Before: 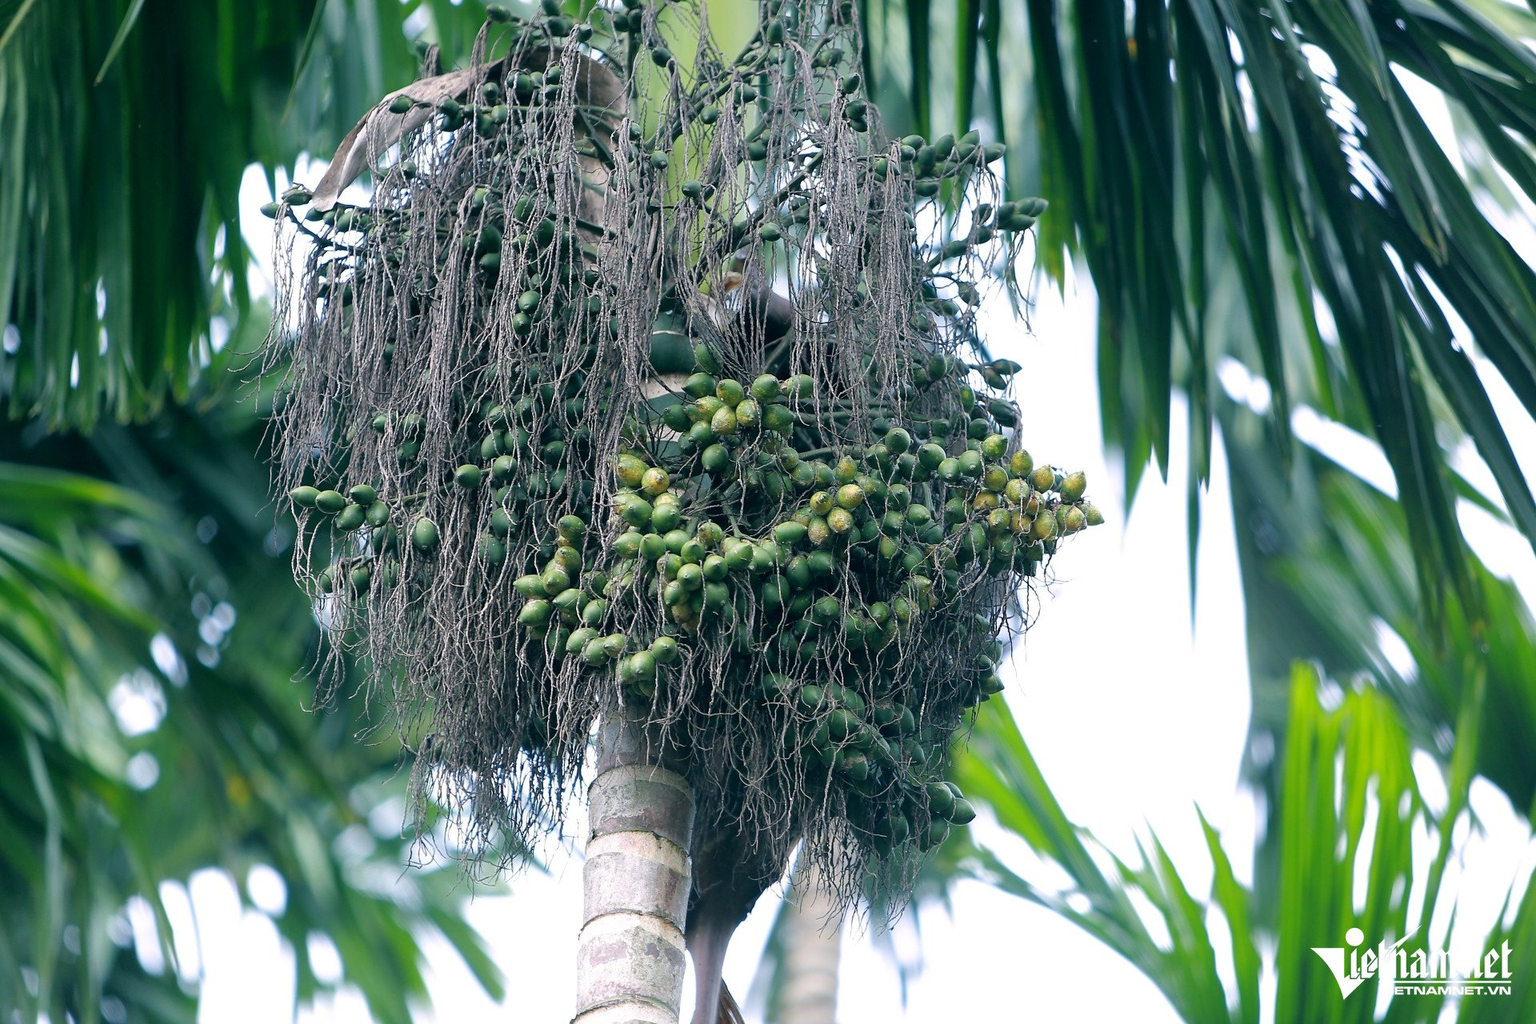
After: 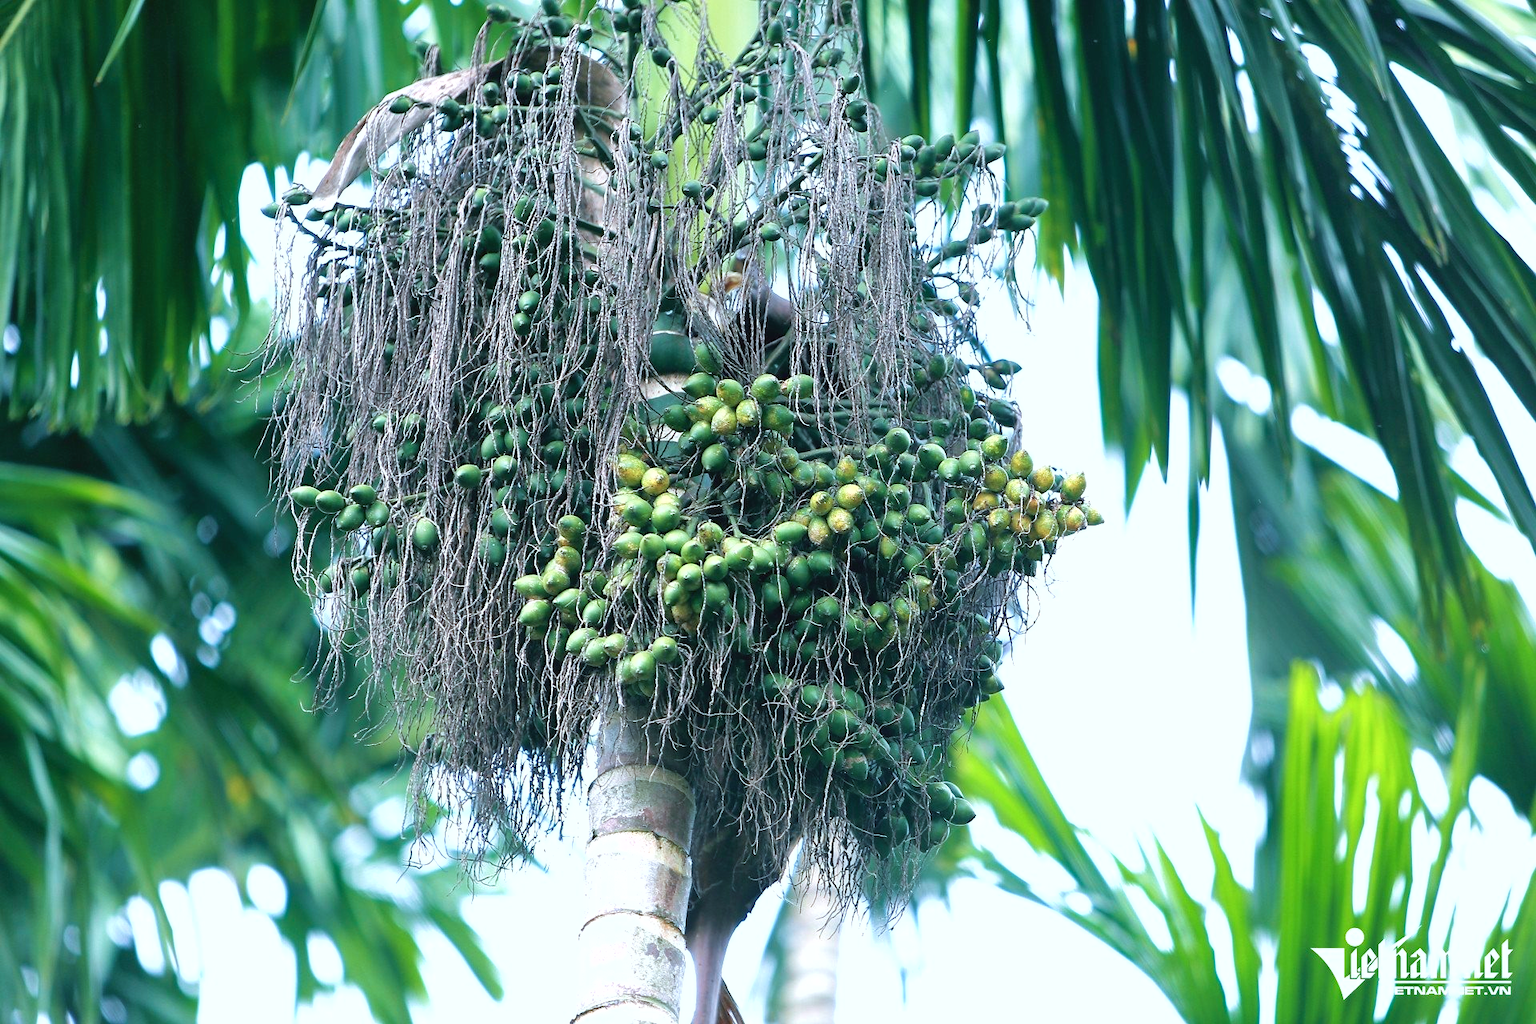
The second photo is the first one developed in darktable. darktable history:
exposure: black level correction 0, exposure 0.702 EV, compensate exposure bias true, compensate highlight preservation false
shadows and highlights: shadows 37.03, highlights -28.17, soften with gaussian
velvia: on, module defaults
color correction: highlights a* -3.52, highlights b* -6.72, shadows a* 3.16, shadows b* 5.38
